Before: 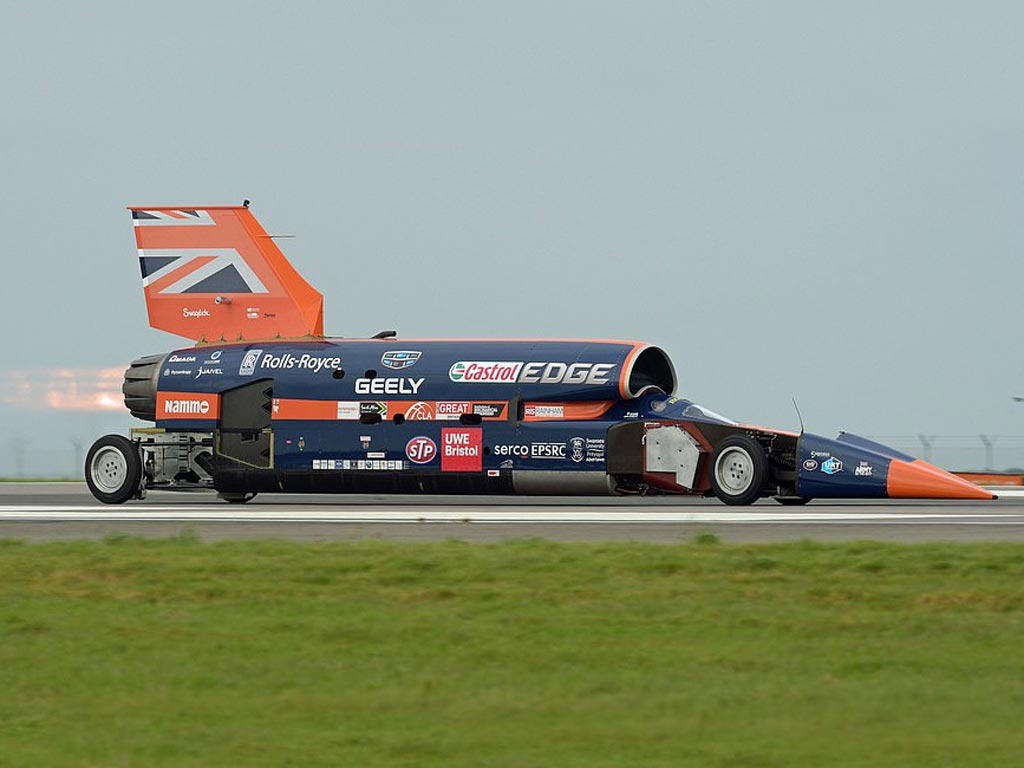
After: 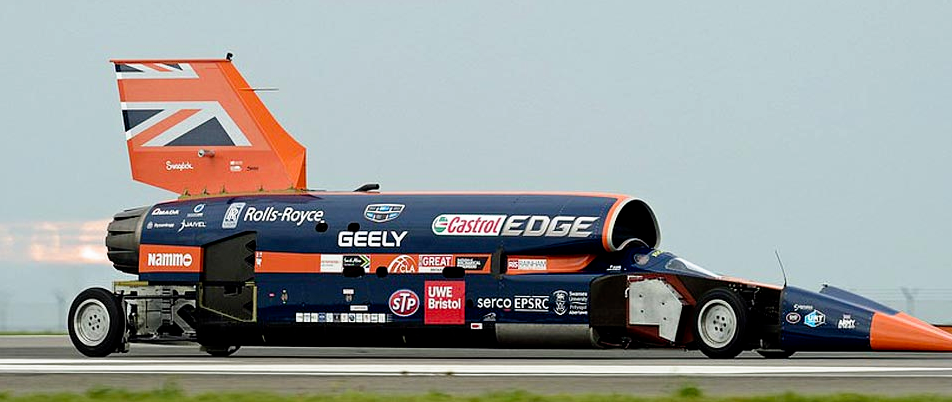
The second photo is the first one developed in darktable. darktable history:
crop: left 1.744%, top 19.225%, right 5.069%, bottom 28.357%
filmic rgb: black relative exposure -8.7 EV, white relative exposure 2.7 EV, threshold 3 EV, target black luminance 0%, hardness 6.25, latitude 75%, contrast 1.325, highlights saturation mix -5%, preserve chrominance no, color science v5 (2021), iterations of high-quality reconstruction 0, enable highlight reconstruction true
